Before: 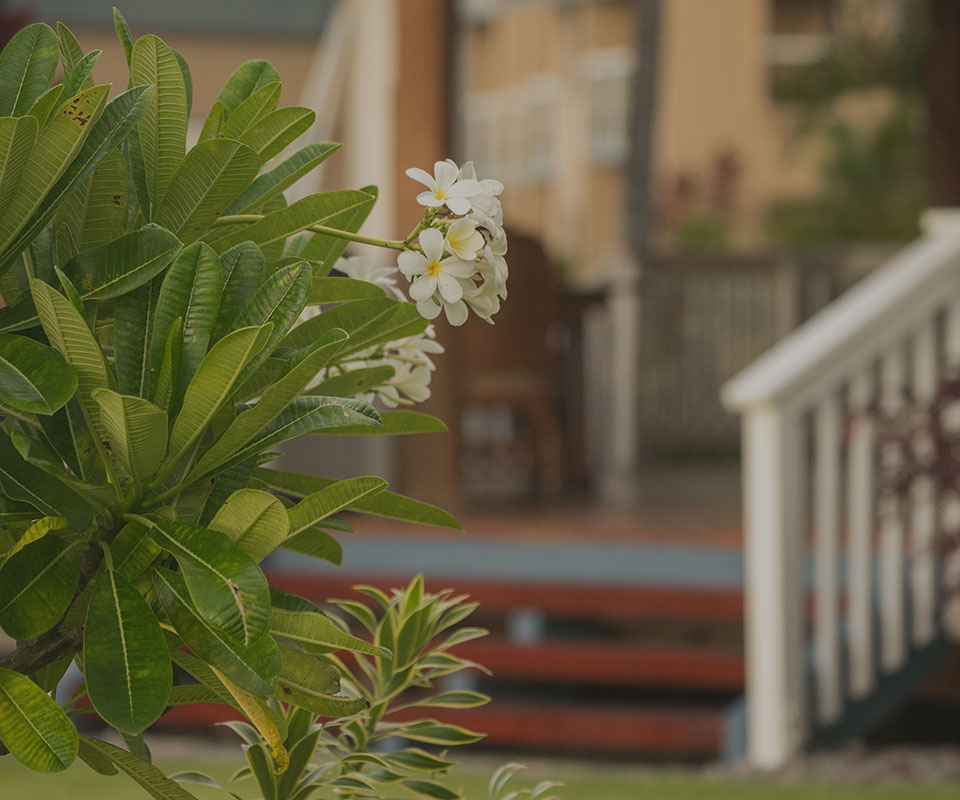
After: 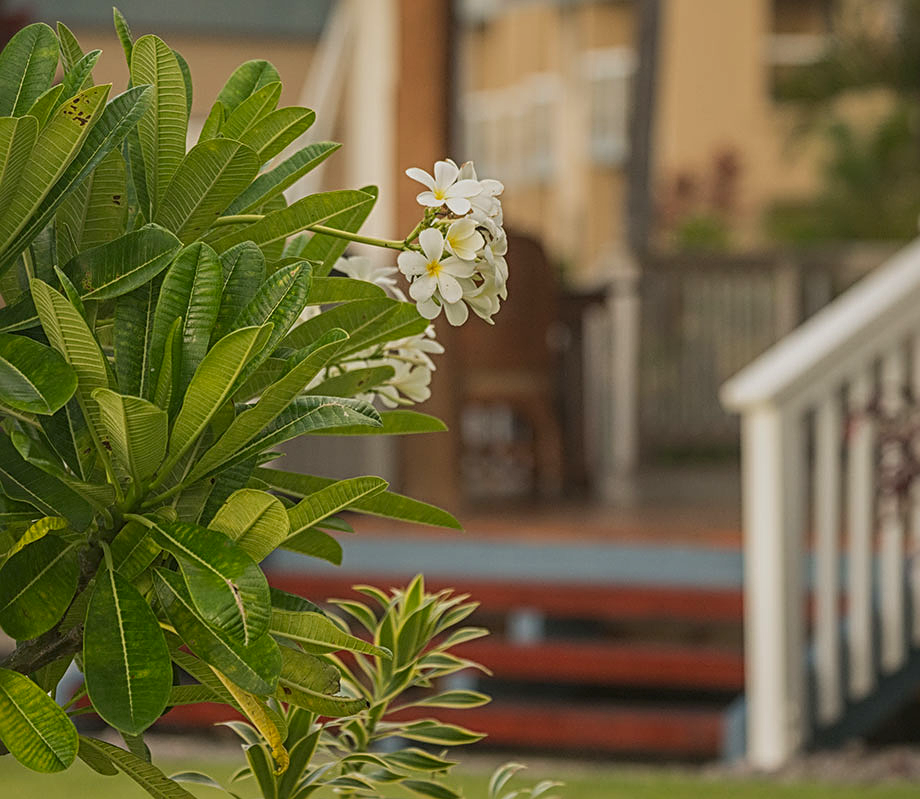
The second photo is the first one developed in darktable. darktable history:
exposure: exposure 0.207 EV, compensate highlight preservation false
sharpen: radius 3.119
color contrast: green-magenta contrast 1.2, blue-yellow contrast 1.2
crop: right 4.126%, bottom 0.031%
local contrast: on, module defaults
